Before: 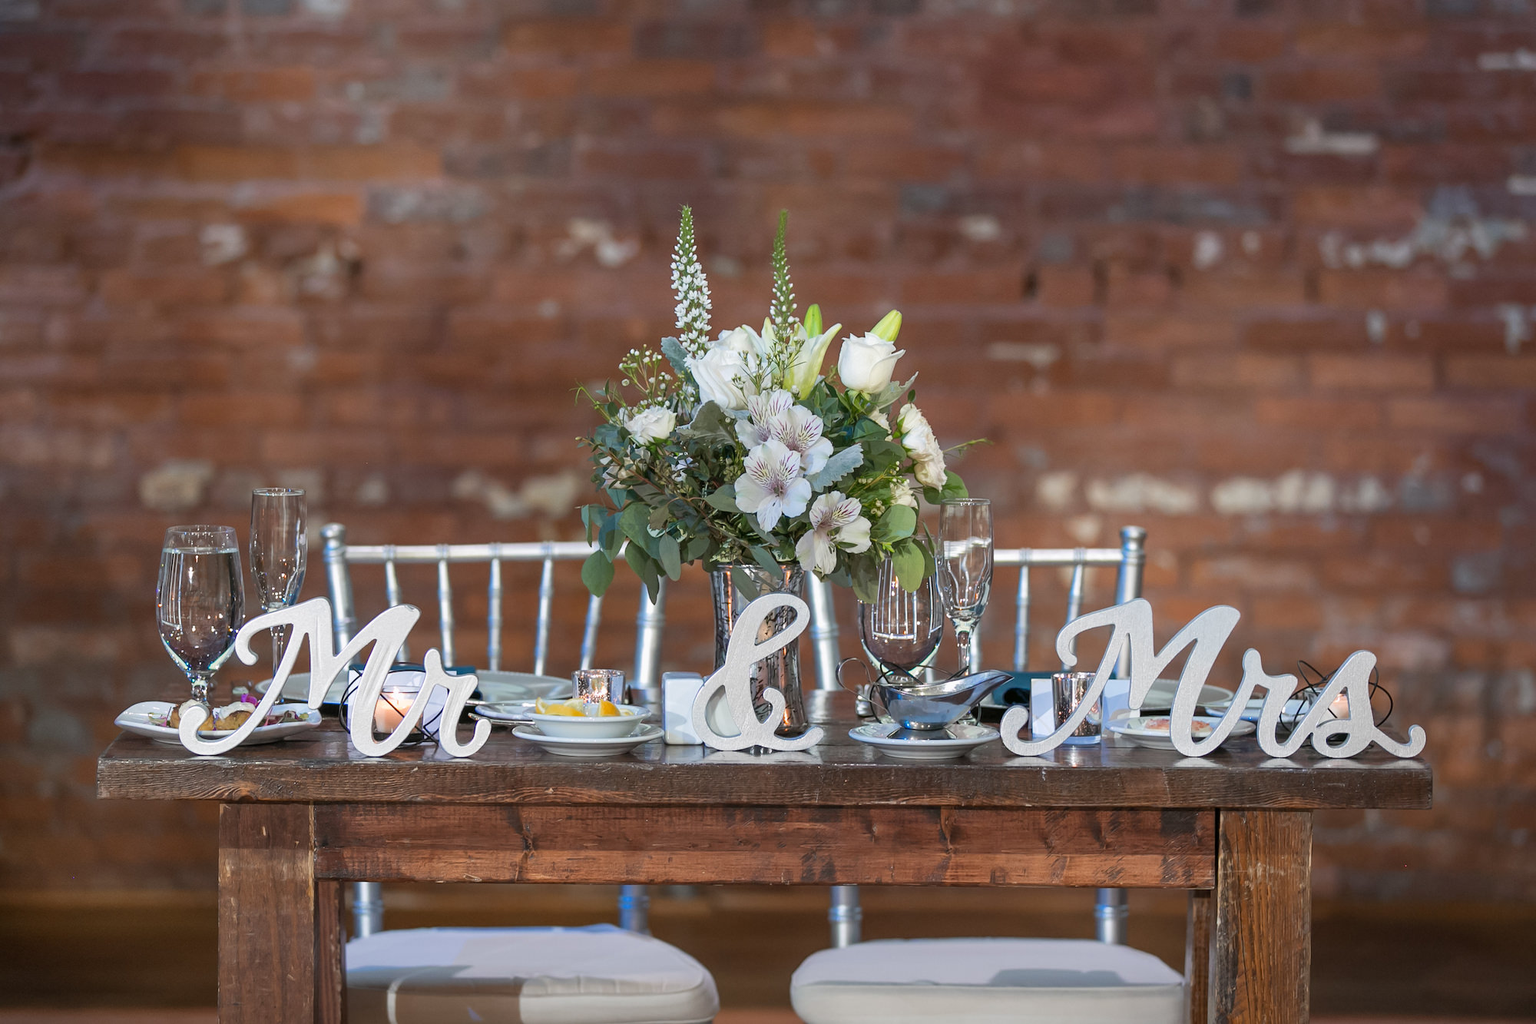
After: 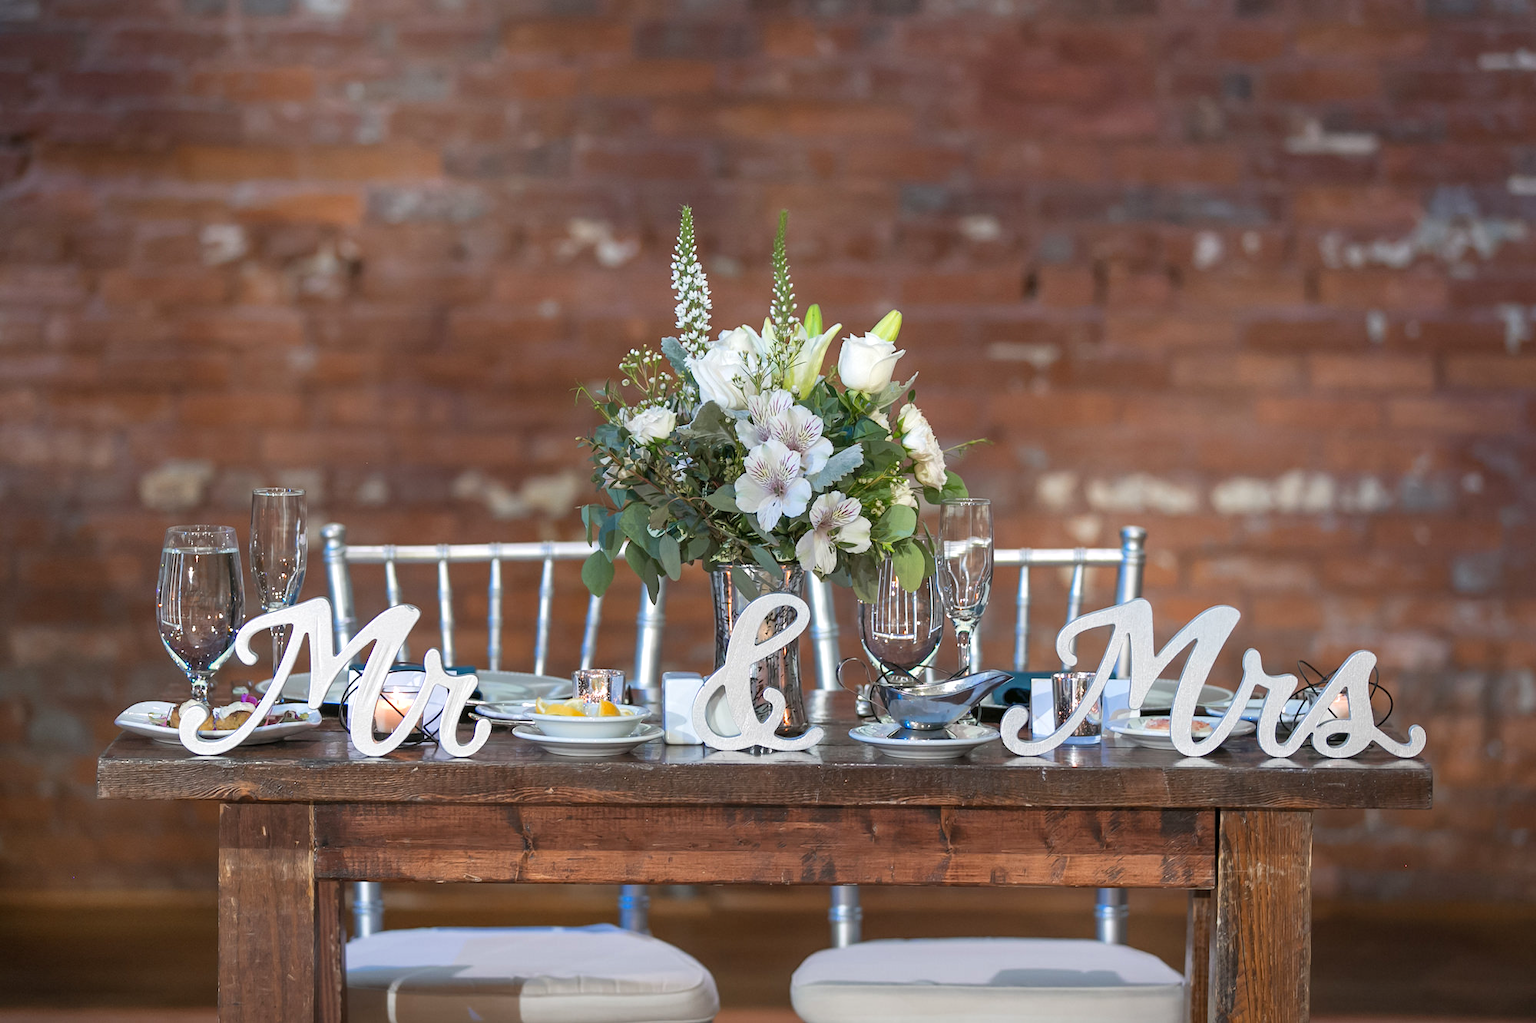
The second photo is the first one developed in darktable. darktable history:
exposure: exposure 0.2 EV, compensate highlight preservation false
